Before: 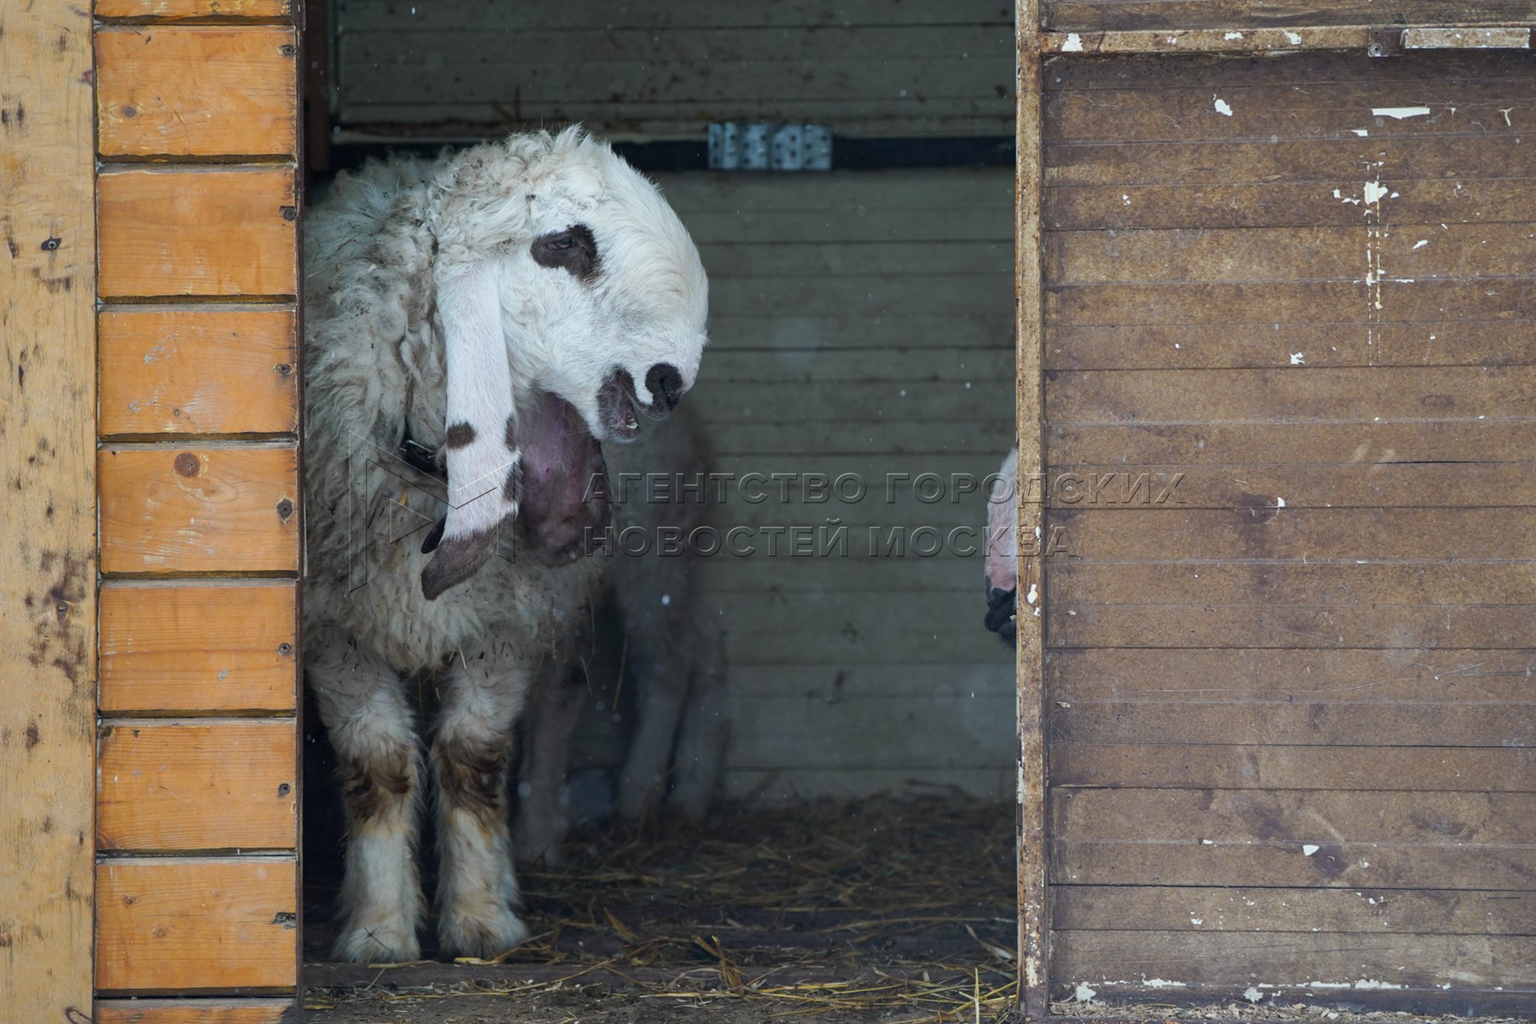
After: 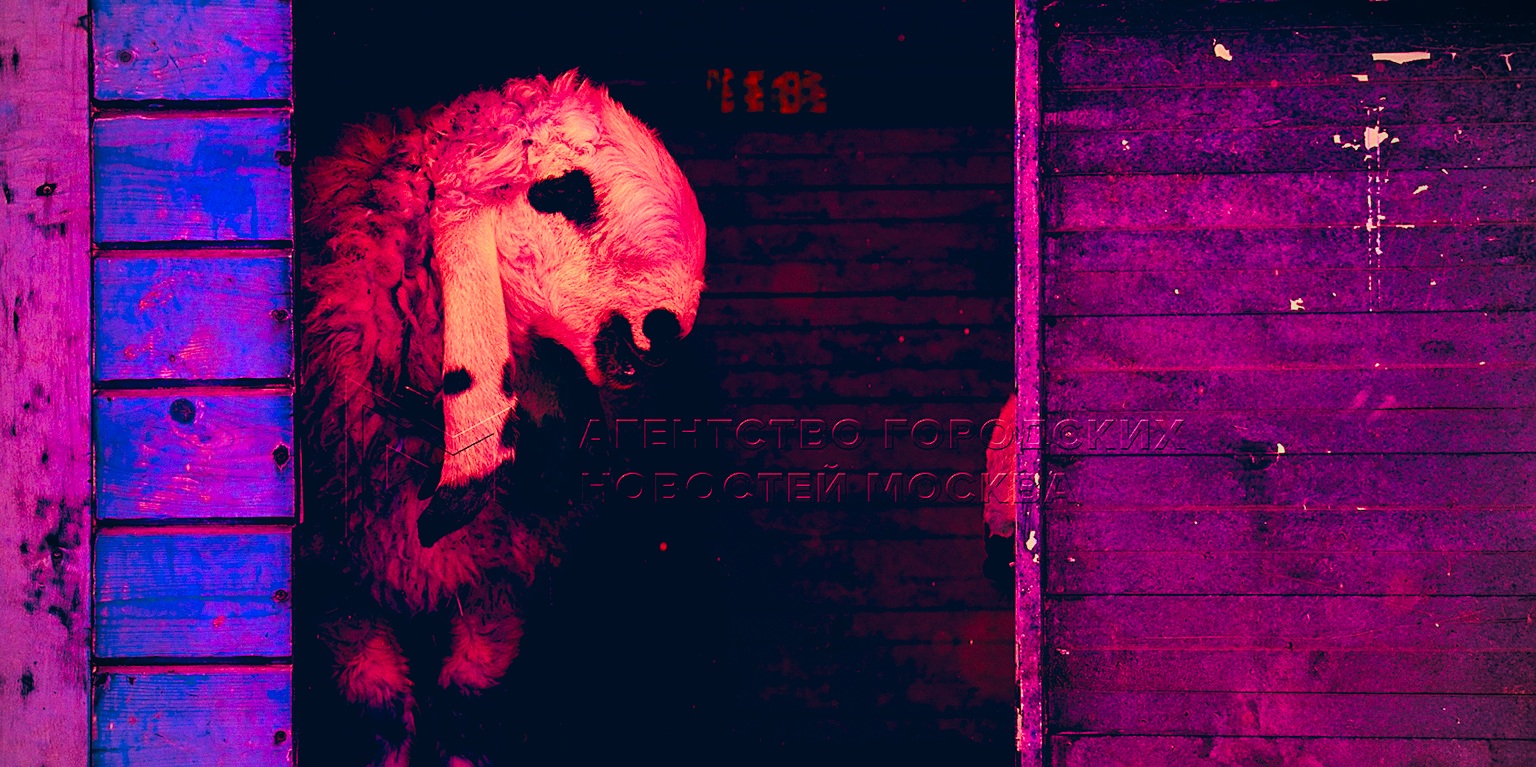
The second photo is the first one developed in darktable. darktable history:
color balance rgb: shadows lift › luminance -18.76%, shadows lift › chroma 35.44%, power › luminance -3.76%, power › hue 142.17°, highlights gain › chroma 7.5%, highlights gain › hue 184.75°, global offset › luminance -0.52%, global offset › chroma 0.91%, global offset › hue 173.36°, shadows fall-off 300%, white fulcrum 2 EV, highlights fall-off 300%, linear chroma grading › shadows 17.19%, linear chroma grading › highlights 61.12%, linear chroma grading › global chroma 50%, hue shift -150.52°, perceptual brilliance grading › global brilliance 12%, mask middle-gray fulcrum 100%, contrast gray fulcrum 38.43%, contrast 35.15%, saturation formula JzAzBz (2021)
white balance: red 1.042, blue 1.17
color correction: highlights a* 17.03, highlights b* 0.205, shadows a* -15.38, shadows b* -14.56, saturation 1.5
crop: left 0.387%, top 5.469%, bottom 19.809%
filmic rgb: black relative exposure -7.32 EV, white relative exposure 5.09 EV, hardness 3.2
sharpen: on, module defaults
vignetting: width/height ratio 1.094
grain: coarseness 0.09 ISO
